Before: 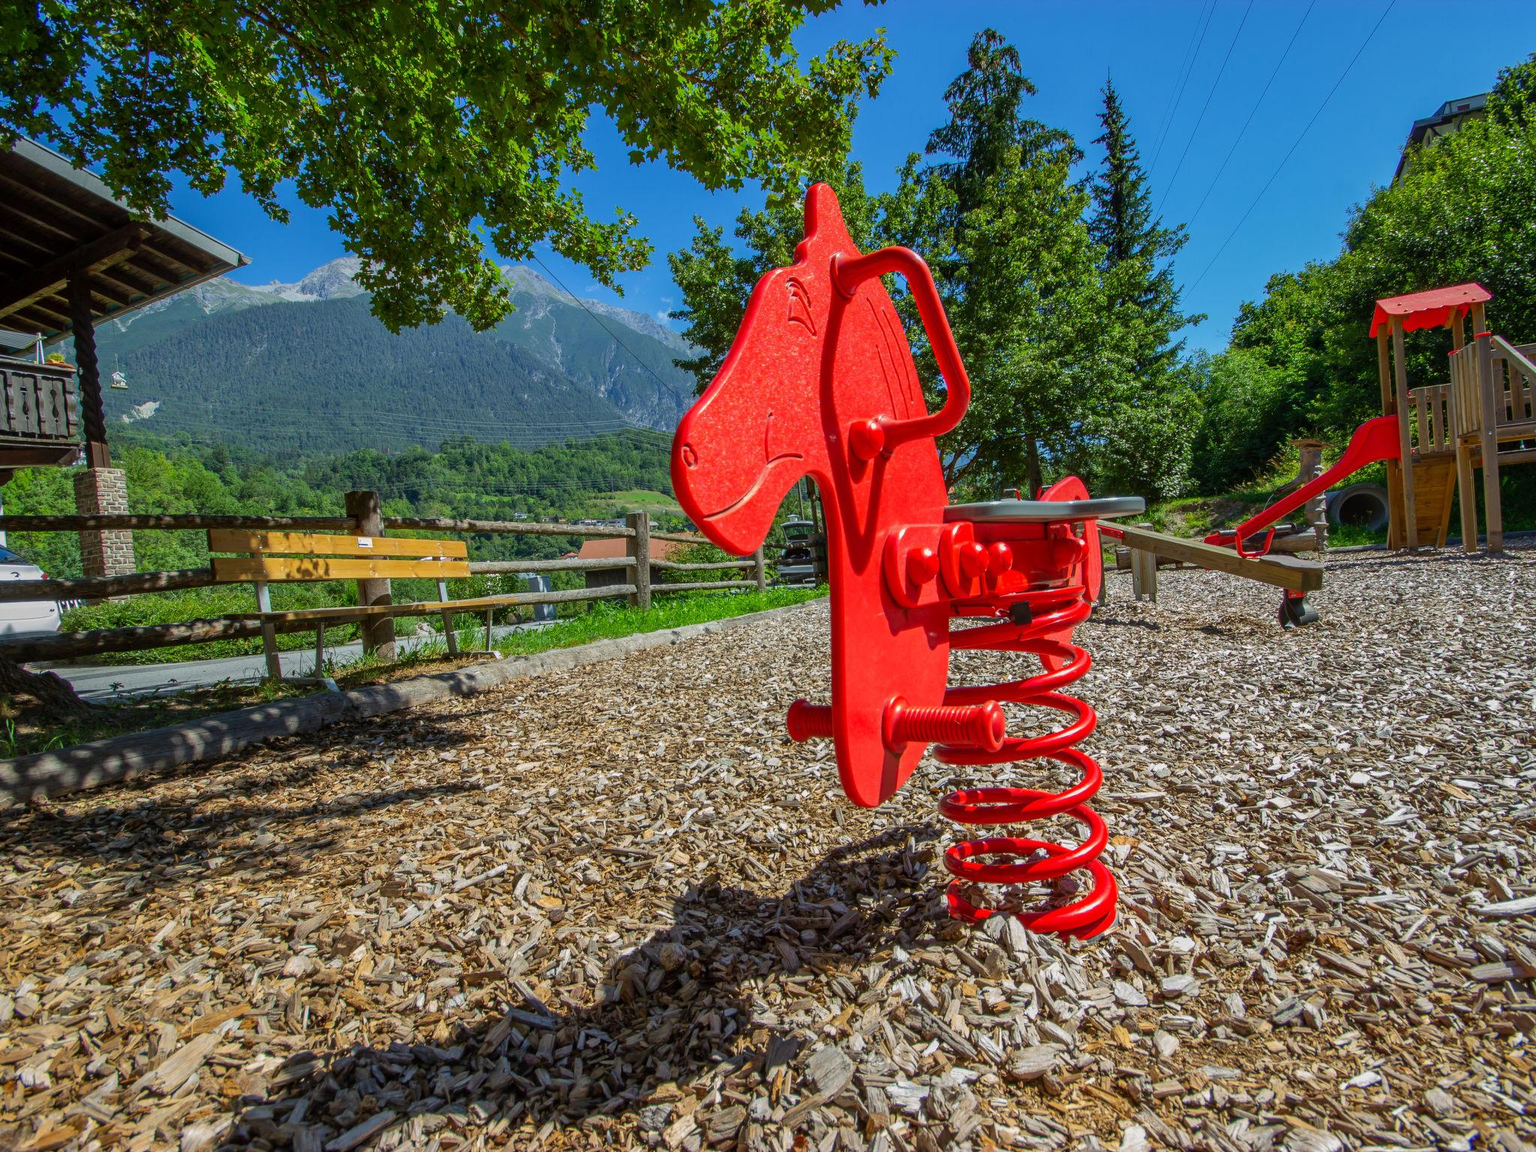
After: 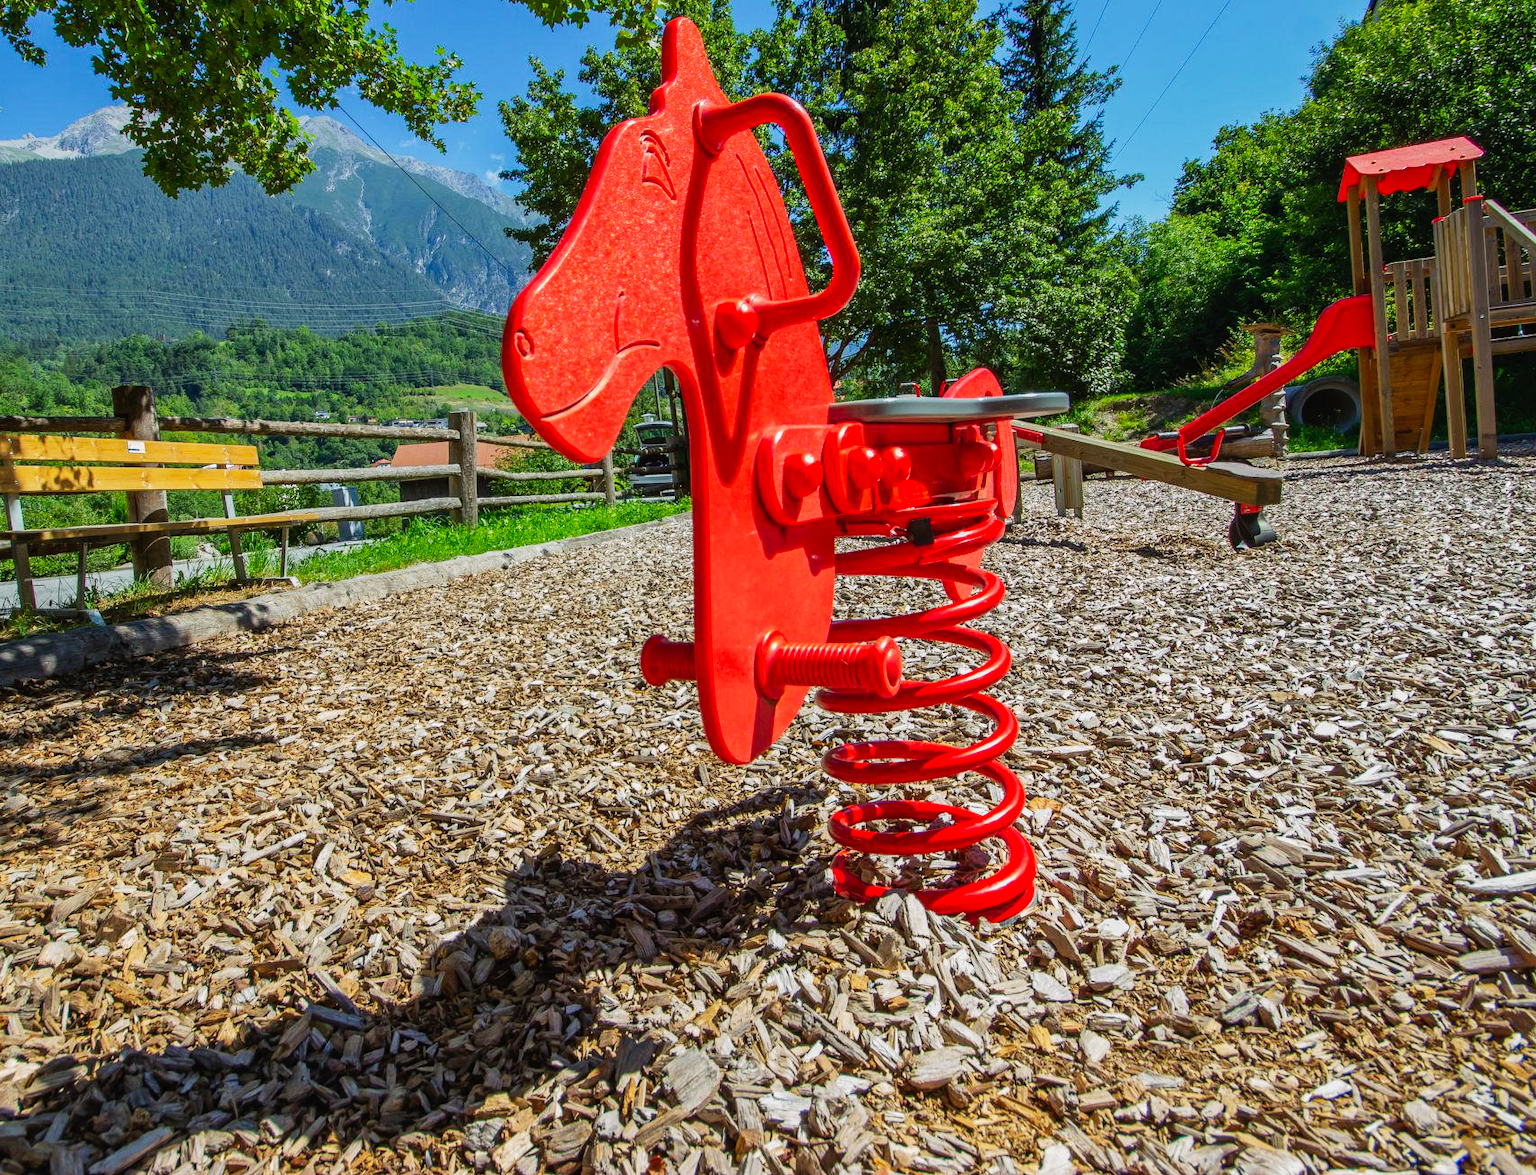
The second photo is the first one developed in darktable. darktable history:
tone curve: curves: ch0 [(0, 0) (0.003, 0.014) (0.011, 0.019) (0.025, 0.026) (0.044, 0.037) (0.069, 0.053) (0.1, 0.083) (0.136, 0.121) (0.177, 0.163) (0.224, 0.22) (0.277, 0.281) (0.335, 0.354) (0.399, 0.436) (0.468, 0.526) (0.543, 0.612) (0.623, 0.706) (0.709, 0.79) (0.801, 0.858) (0.898, 0.925) (1, 1)], preserve colors none
crop: left 16.365%, top 14.657%
